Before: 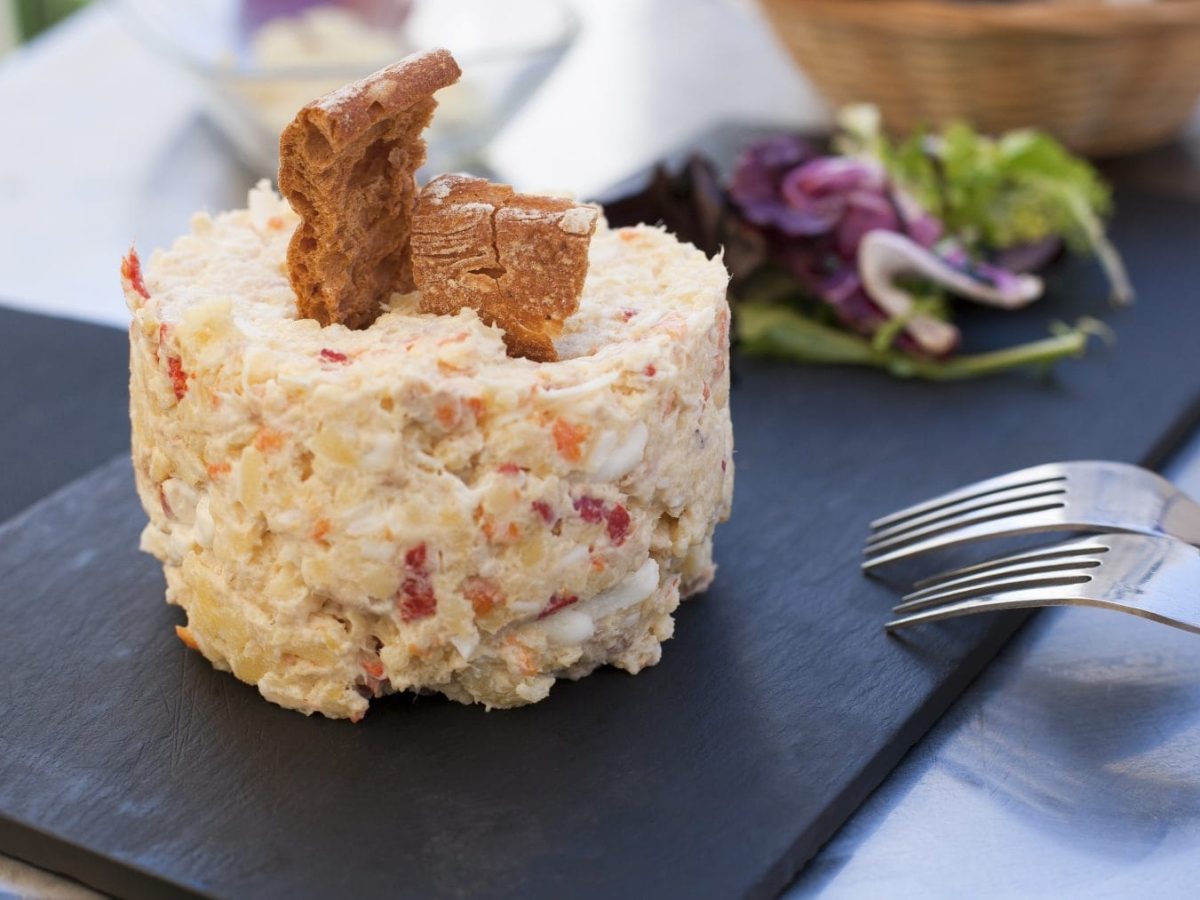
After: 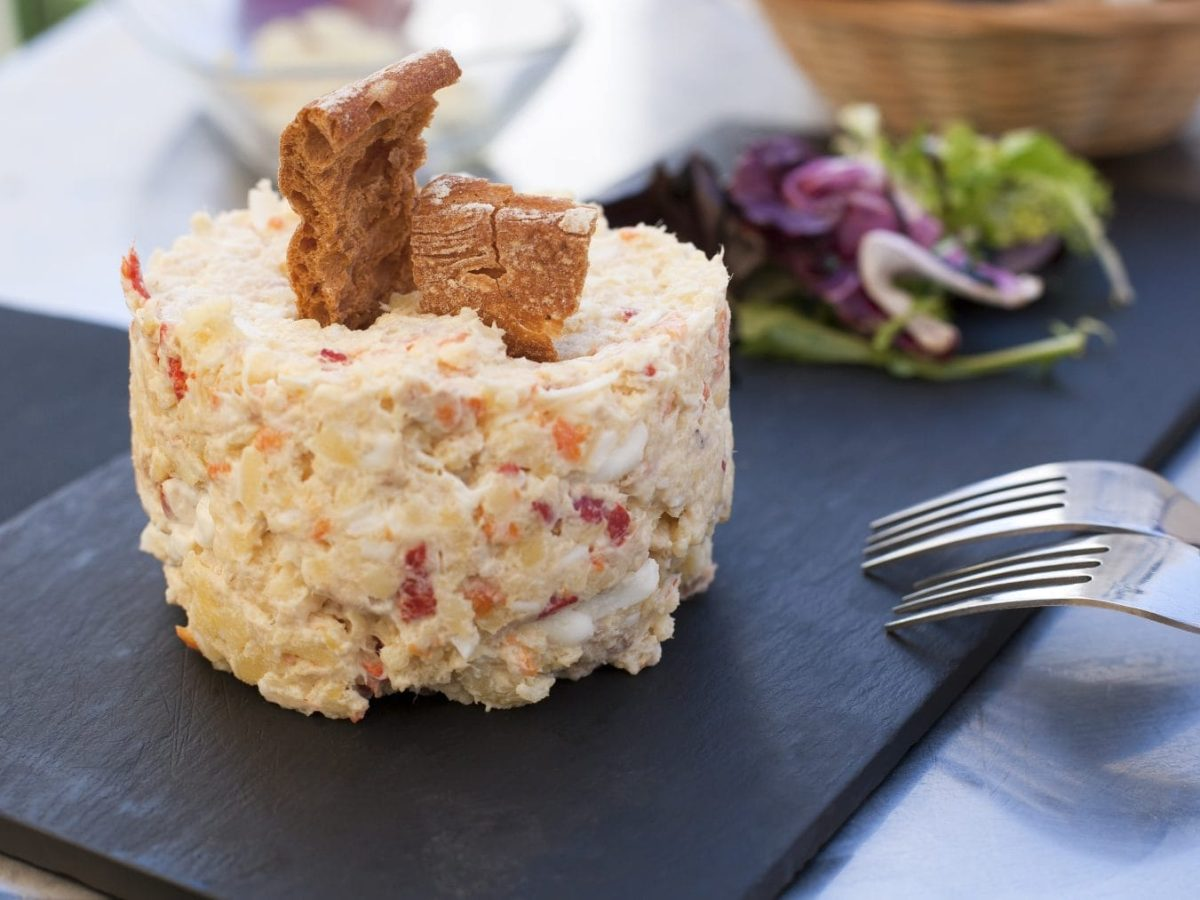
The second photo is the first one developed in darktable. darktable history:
shadows and highlights: shadows 11.09, white point adjustment 1.24, highlights -2.19, soften with gaussian
